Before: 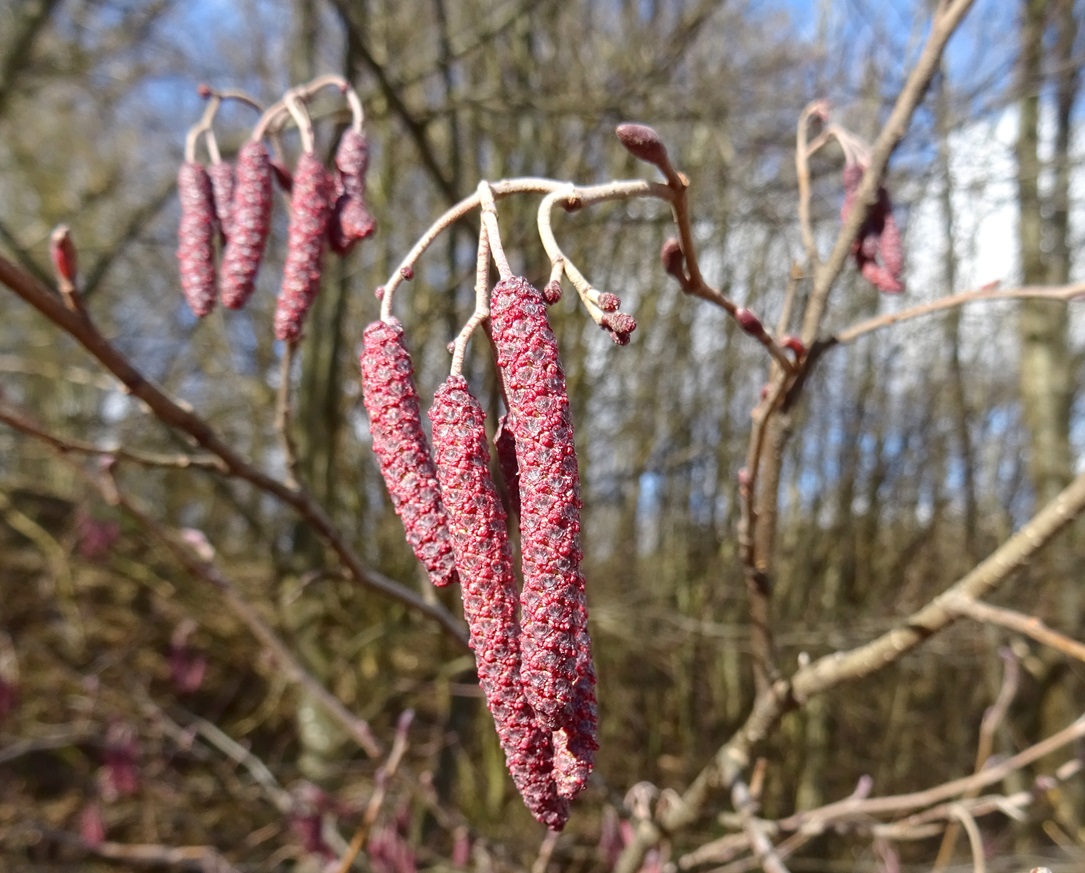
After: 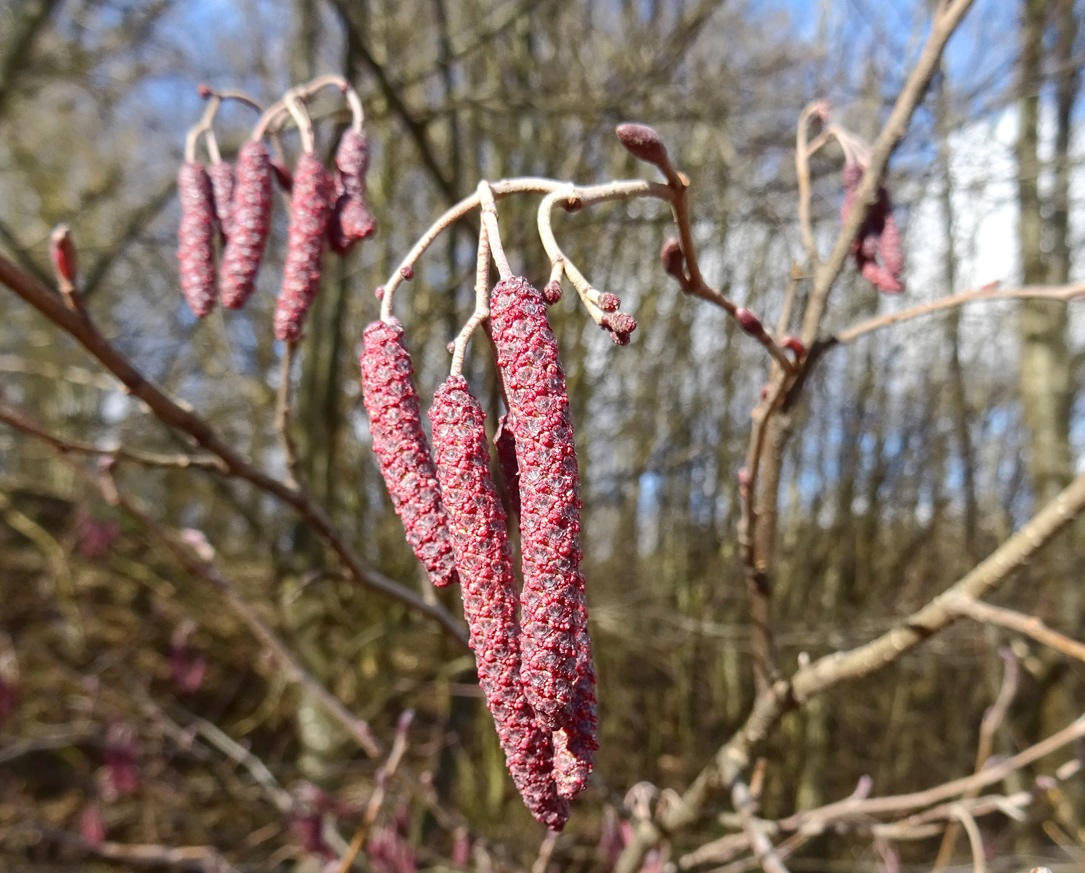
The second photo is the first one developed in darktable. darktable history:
tone curve: curves: ch0 [(0, 0) (0.003, 0.003) (0.011, 0.011) (0.025, 0.024) (0.044, 0.043) (0.069, 0.068) (0.1, 0.098) (0.136, 0.133) (0.177, 0.173) (0.224, 0.22) (0.277, 0.271) (0.335, 0.328) (0.399, 0.39) (0.468, 0.458) (0.543, 0.563) (0.623, 0.64) (0.709, 0.722) (0.801, 0.809) (0.898, 0.902) (1, 1)], color space Lab, independent channels, preserve colors none
